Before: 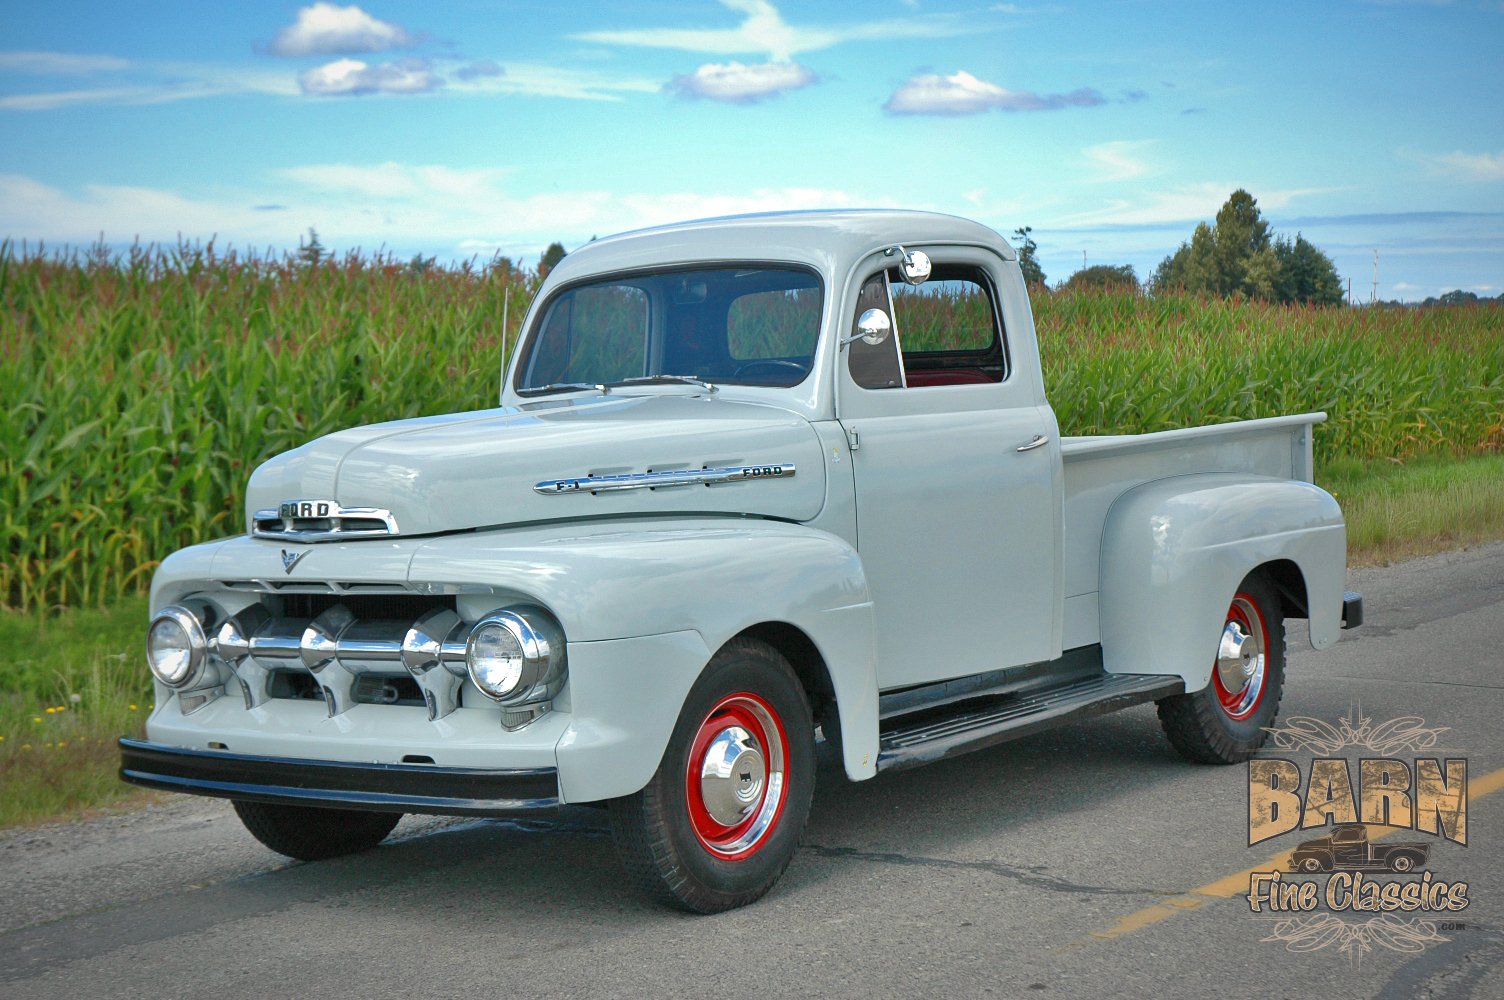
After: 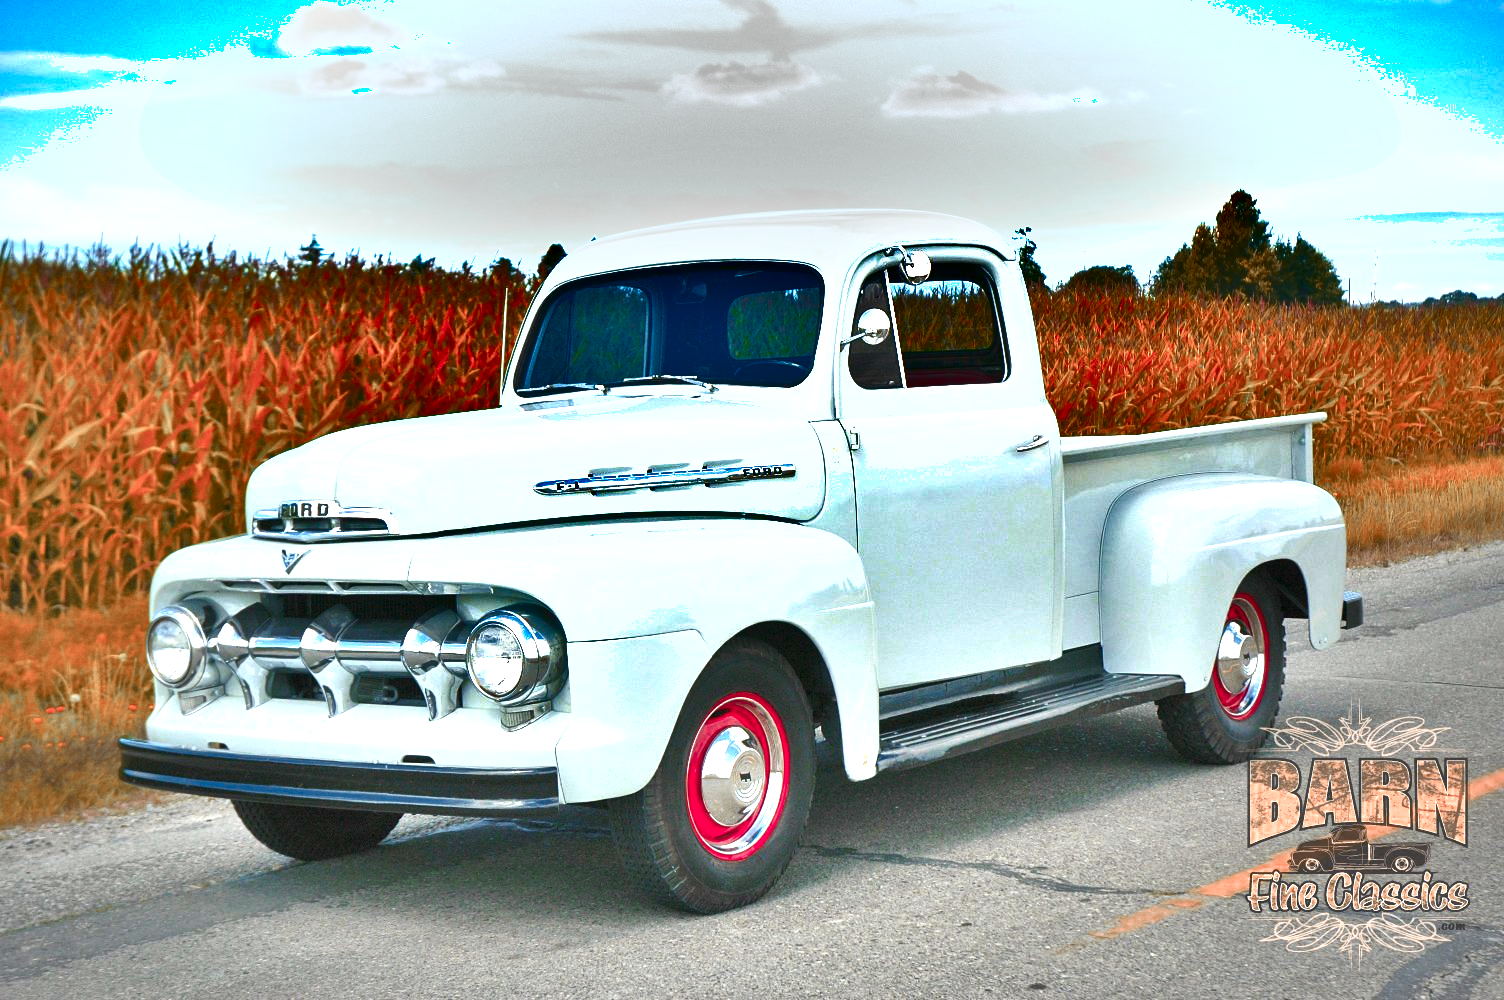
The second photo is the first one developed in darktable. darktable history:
tone equalizer: on, module defaults
exposure: black level correction 0, exposure 1.35 EV, compensate exposure bias true, compensate highlight preservation false
color zones: curves: ch0 [(0.006, 0.385) (0.143, 0.563) (0.243, 0.321) (0.352, 0.464) (0.516, 0.456) (0.625, 0.5) (0.75, 0.5) (0.875, 0.5)]; ch1 [(0, 0.5) (0.134, 0.504) (0.246, 0.463) (0.421, 0.515) (0.5, 0.56) (0.625, 0.5) (0.75, 0.5) (0.875, 0.5)]; ch2 [(0, 0.5) (0.131, 0.426) (0.307, 0.289) (0.38, 0.188) (0.513, 0.216) (0.625, 0.548) (0.75, 0.468) (0.838, 0.396) (0.971, 0.311)]
shadows and highlights: shadows 30.63, highlights -63.22, shadows color adjustment 98%, highlights color adjustment 58.61%, soften with gaussian
